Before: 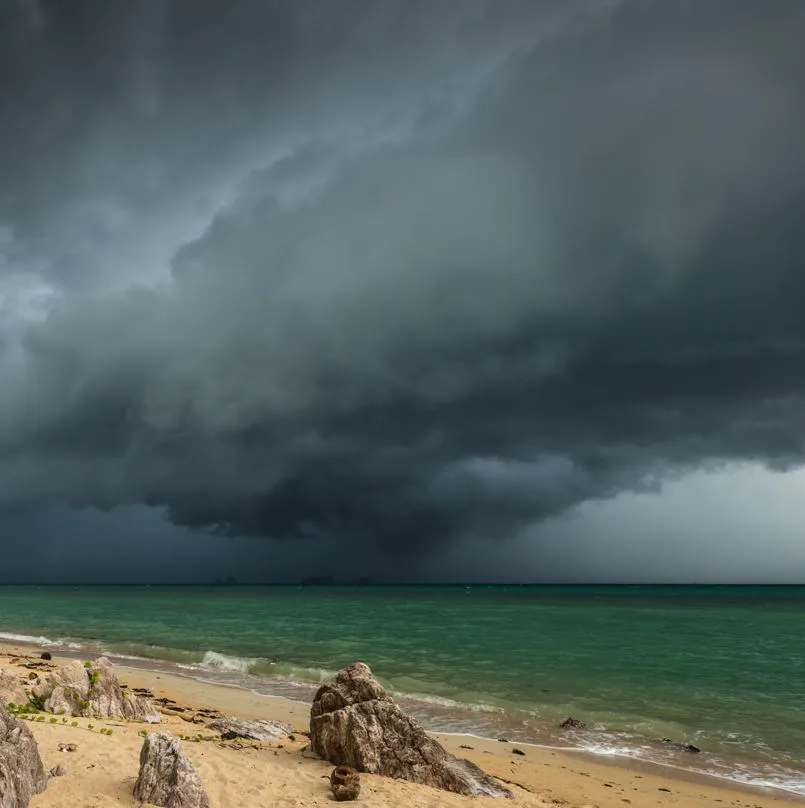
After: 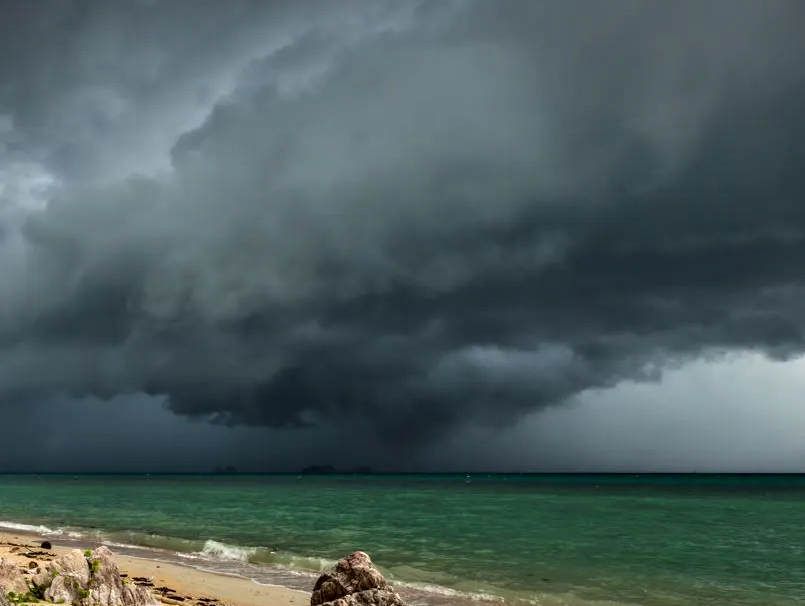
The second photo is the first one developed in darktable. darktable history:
contrast equalizer: y [[0.6 ×6], [0.55 ×6], [0 ×6], [0 ×6], [0 ×6]], mix 0.746
crop: top 13.861%, bottom 11.038%
